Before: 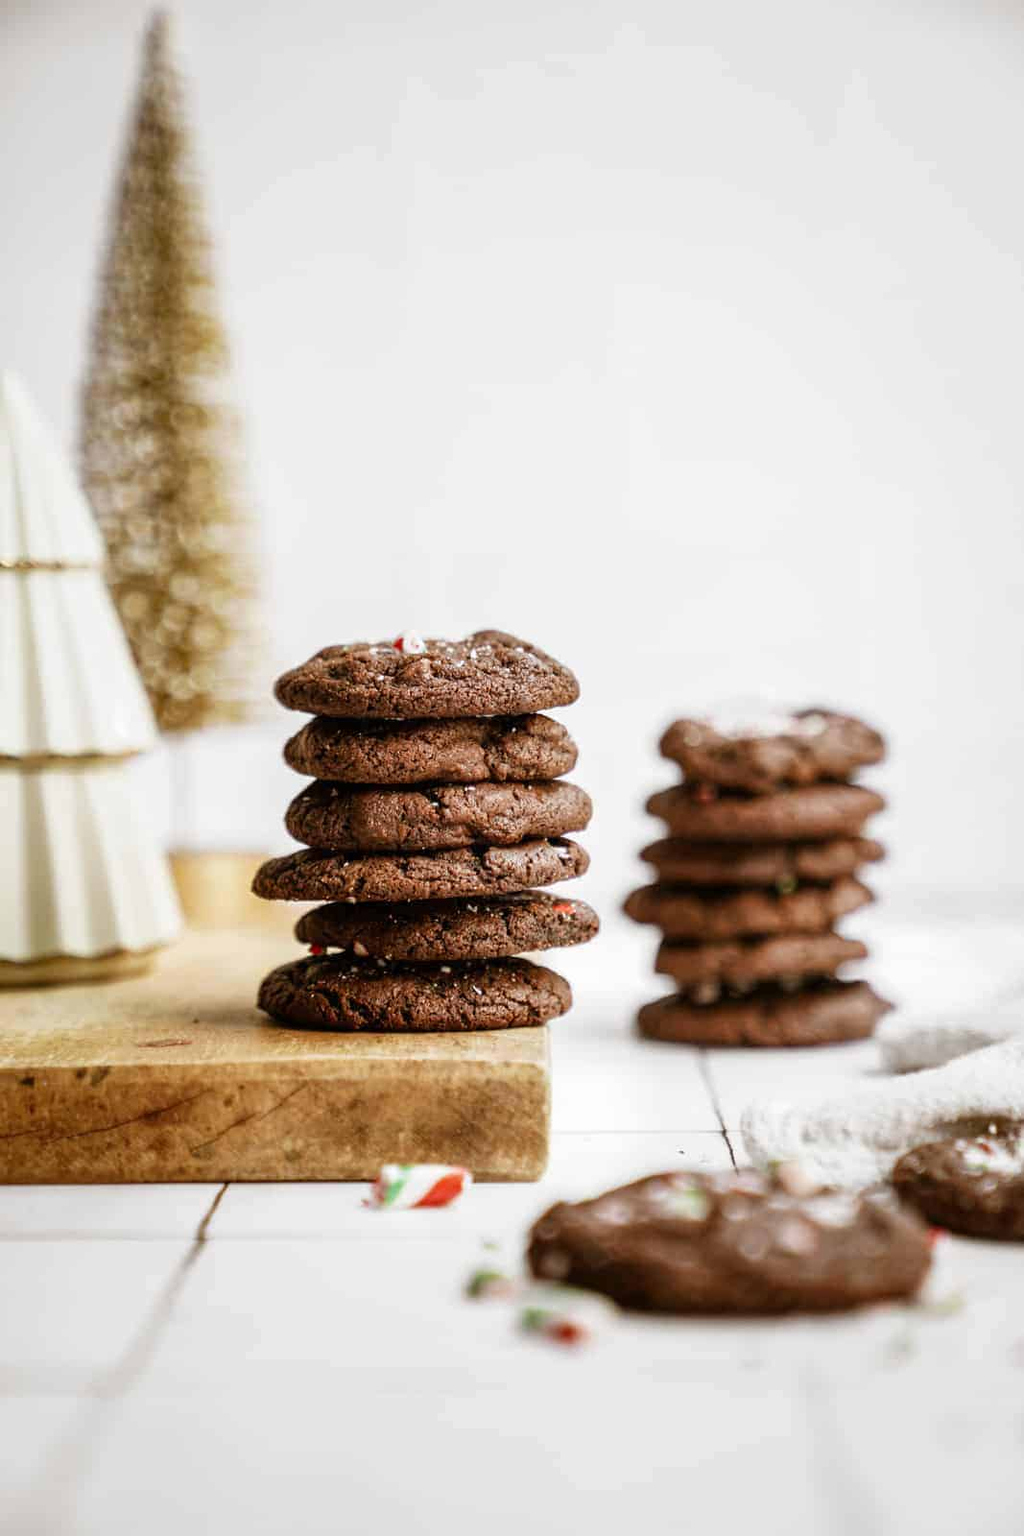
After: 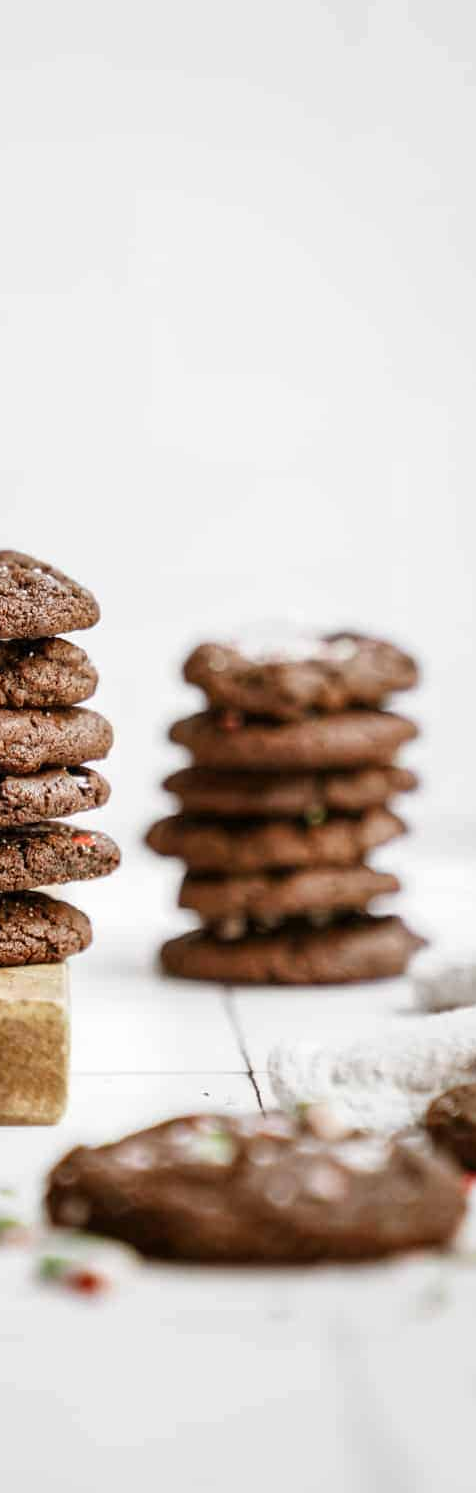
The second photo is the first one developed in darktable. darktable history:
crop: left 47.261%, top 6.645%, right 8.036%
